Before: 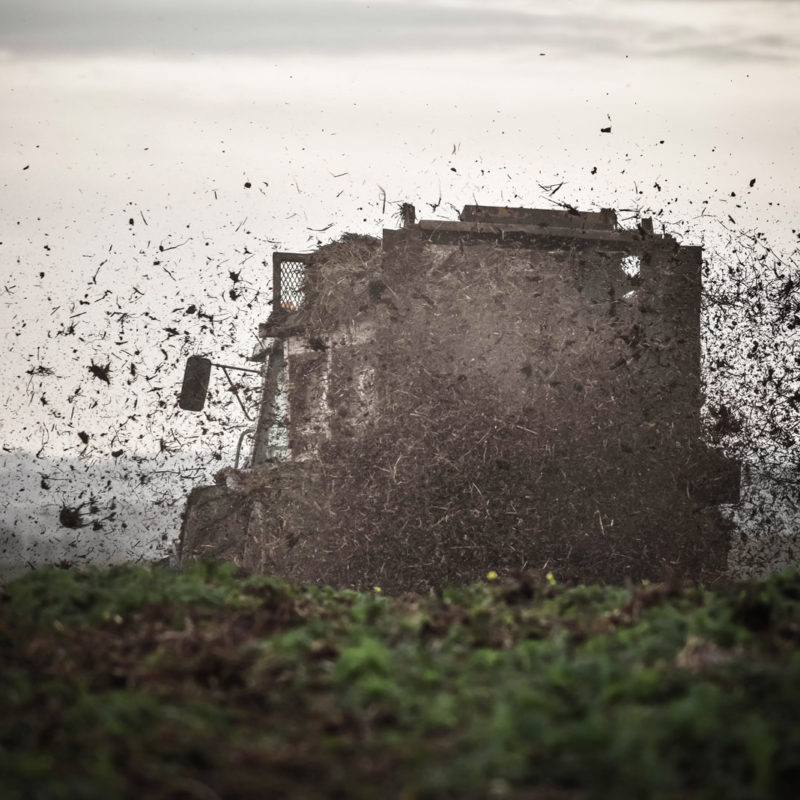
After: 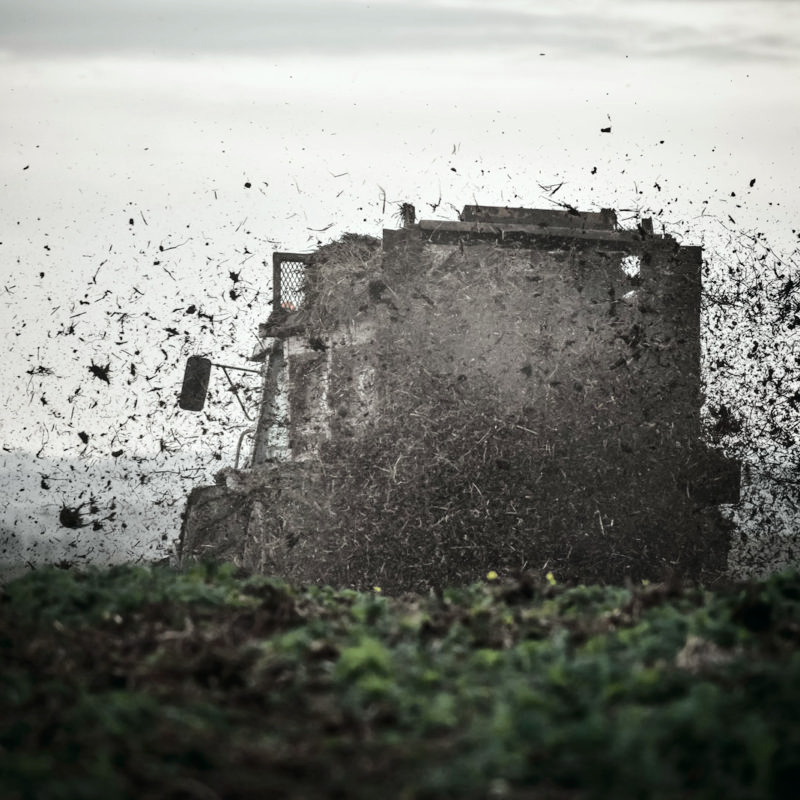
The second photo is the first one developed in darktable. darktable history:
tone curve: curves: ch0 [(0, 0) (0.081, 0.044) (0.185, 0.145) (0.283, 0.273) (0.405, 0.449) (0.495, 0.554) (0.686, 0.743) (0.826, 0.853) (0.978, 0.988)]; ch1 [(0, 0) (0.147, 0.166) (0.321, 0.362) (0.371, 0.402) (0.423, 0.426) (0.479, 0.472) (0.505, 0.497) (0.521, 0.506) (0.551, 0.546) (0.586, 0.571) (0.625, 0.638) (0.68, 0.715) (1, 1)]; ch2 [(0, 0) (0.346, 0.378) (0.404, 0.427) (0.502, 0.498) (0.531, 0.517) (0.547, 0.526) (0.582, 0.571) (0.629, 0.626) (0.717, 0.678) (1, 1)], color space Lab, independent channels, preserve colors none
